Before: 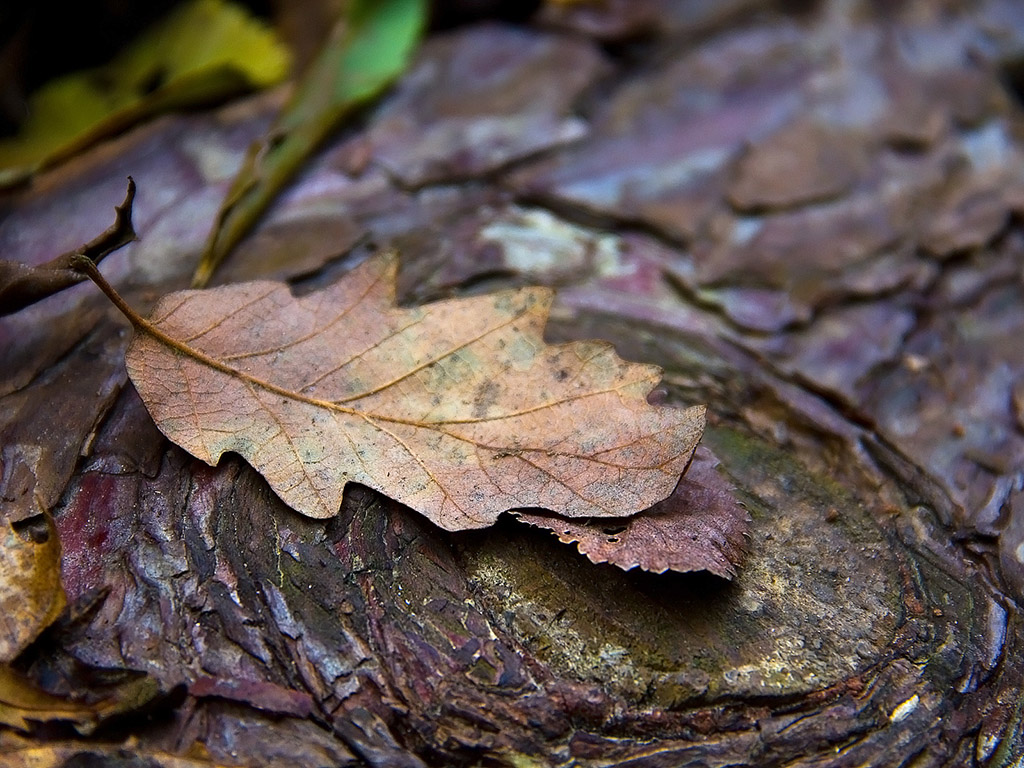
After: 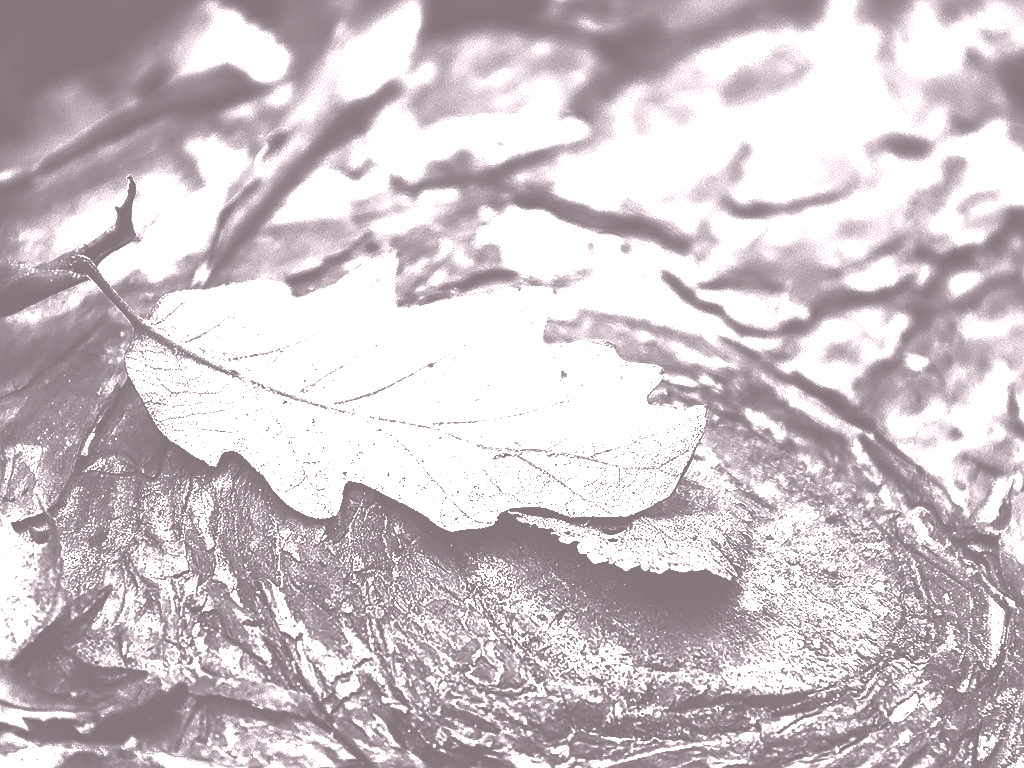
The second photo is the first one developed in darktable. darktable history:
colorize: hue 25.2°, saturation 83%, source mix 82%, lightness 79%, version 1
sharpen: on, module defaults
exposure: exposure 0.556 EV, compensate highlight preservation false
contrast brightness saturation: contrast 0.93, brightness 0.2
